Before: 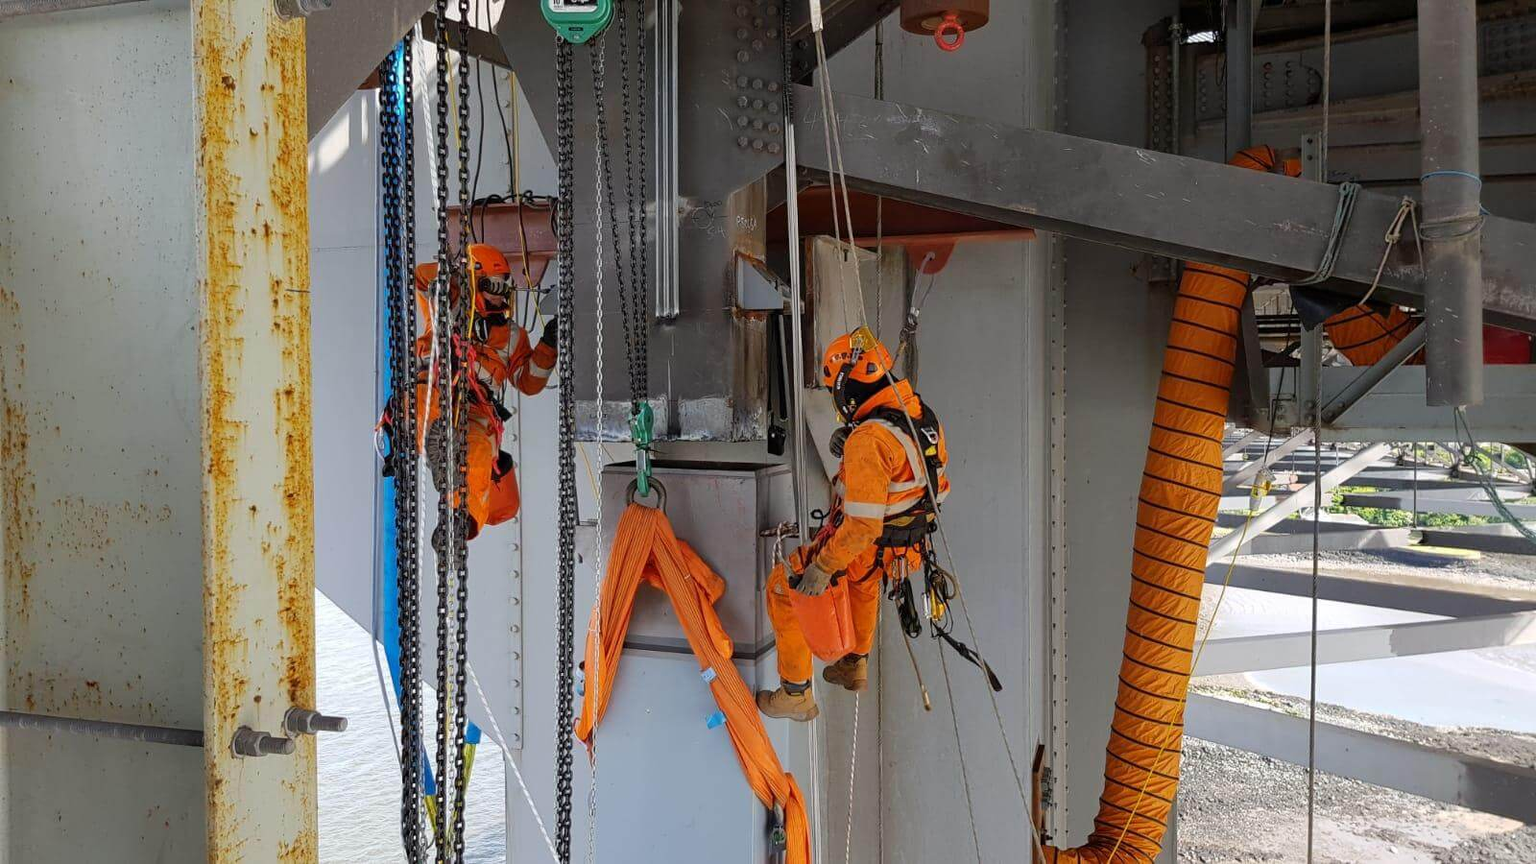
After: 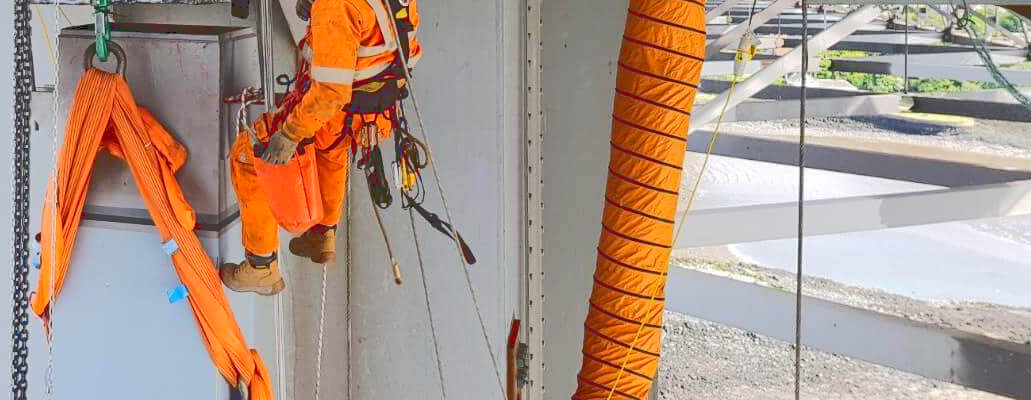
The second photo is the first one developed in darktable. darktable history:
tone curve: curves: ch0 [(0, 0) (0.003, 0.219) (0.011, 0.219) (0.025, 0.223) (0.044, 0.226) (0.069, 0.232) (0.1, 0.24) (0.136, 0.245) (0.177, 0.257) (0.224, 0.281) (0.277, 0.324) (0.335, 0.392) (0.399, 0.484) (0.468, 0.585) (0.543, 0.672) (0.623, 0.741) (0.709, 0.788) (0.801, 0.835) (0.898, 0.878) (1, 1)], color space Lab, linked channels, preserve colors none
crop and rotate: left 35.528%, top 50.721%, bottom 4.801%
